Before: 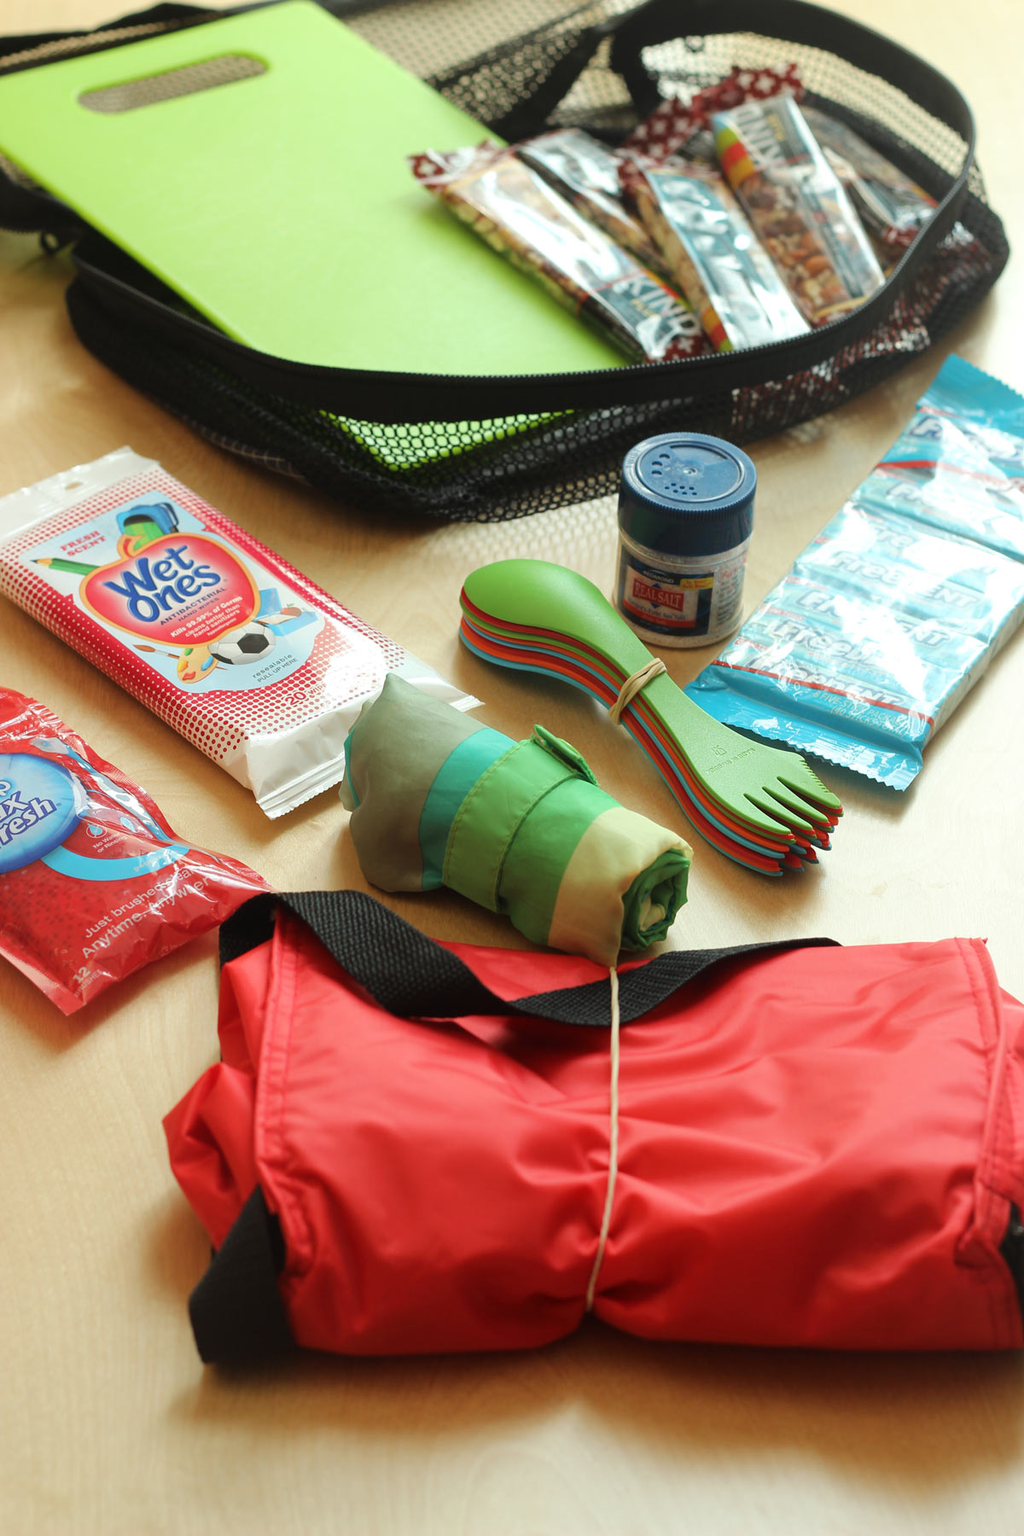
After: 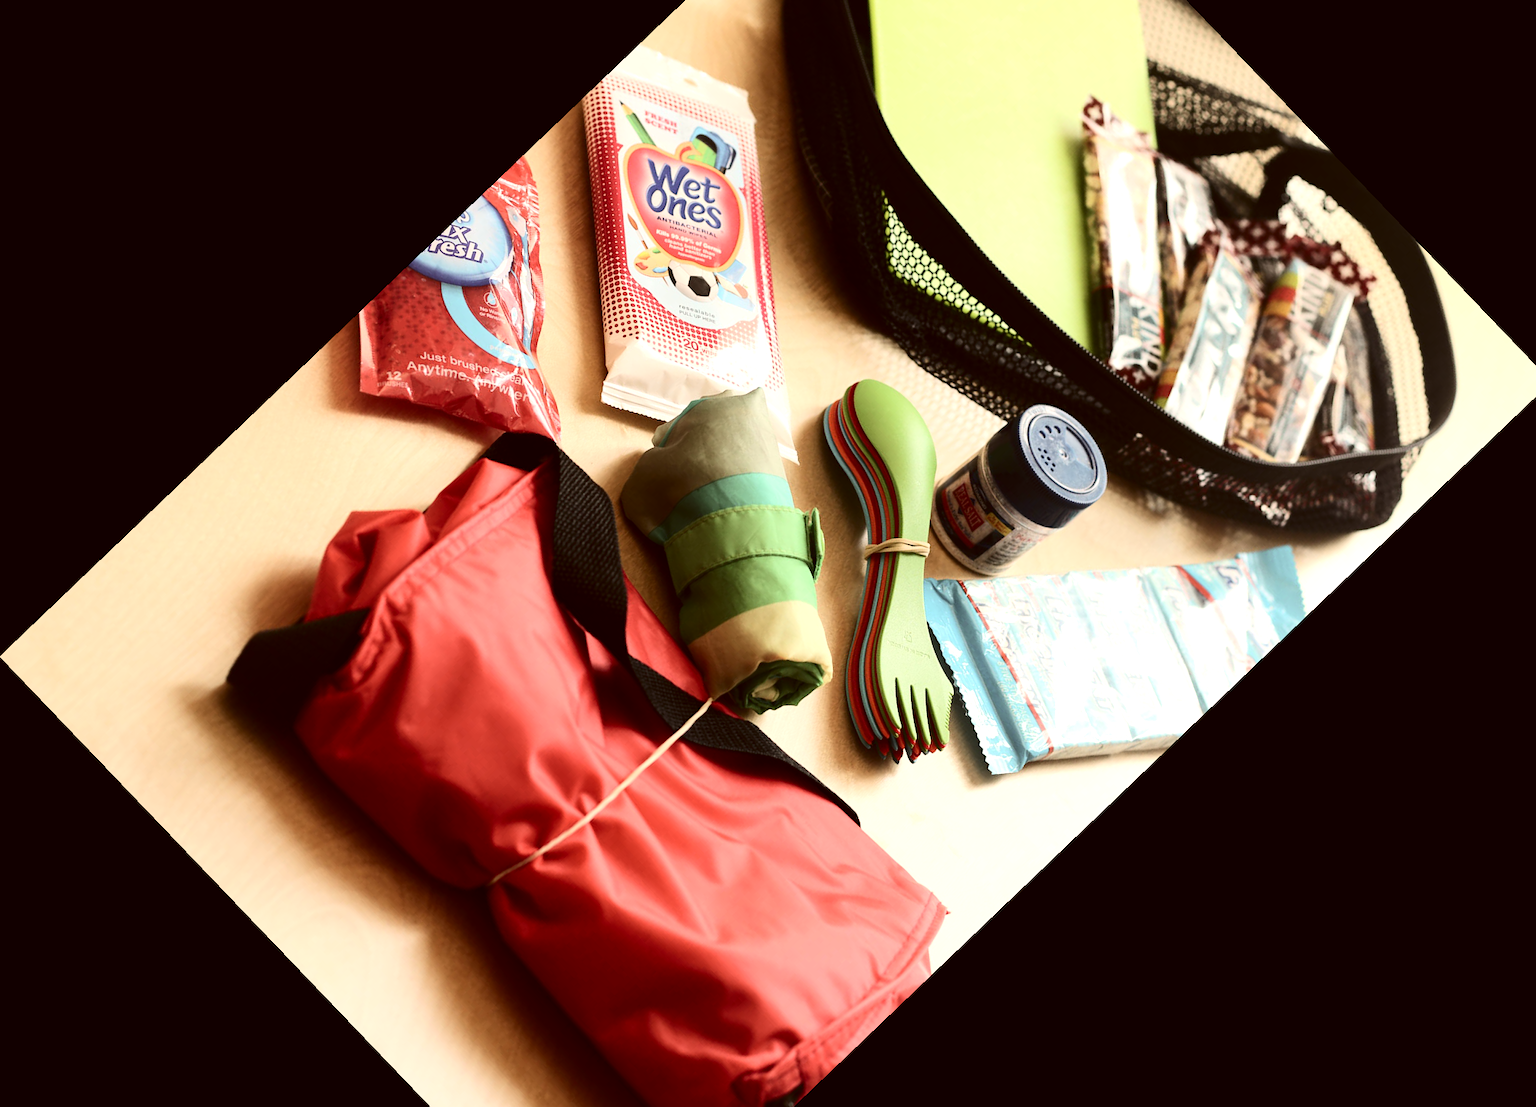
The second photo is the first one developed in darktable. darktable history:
tone equalizer: -8 EV -0.417 EV, -7 EV -0.389 EV, -6 EV -0.333 EV, -5 EV -0.222 EV, -3 EV 0.222 EV, -2 EV 0.333 EV, -1 EV 0.389 EV, +0 EV 0.417 EV, edges refinement/feathering 500, mask exposure compensation -1.57 EV, preserve details no
color correction: highlights a* 10.21, highlights b* 9.79, shadows a* 8.61, shadows b* 7.88, saturation 0.8
crop and rotate: angle -46.26°, top 16.234%, right 0.912%, bottom 11.704%
contrast brightness saturation: contrast 0.28
